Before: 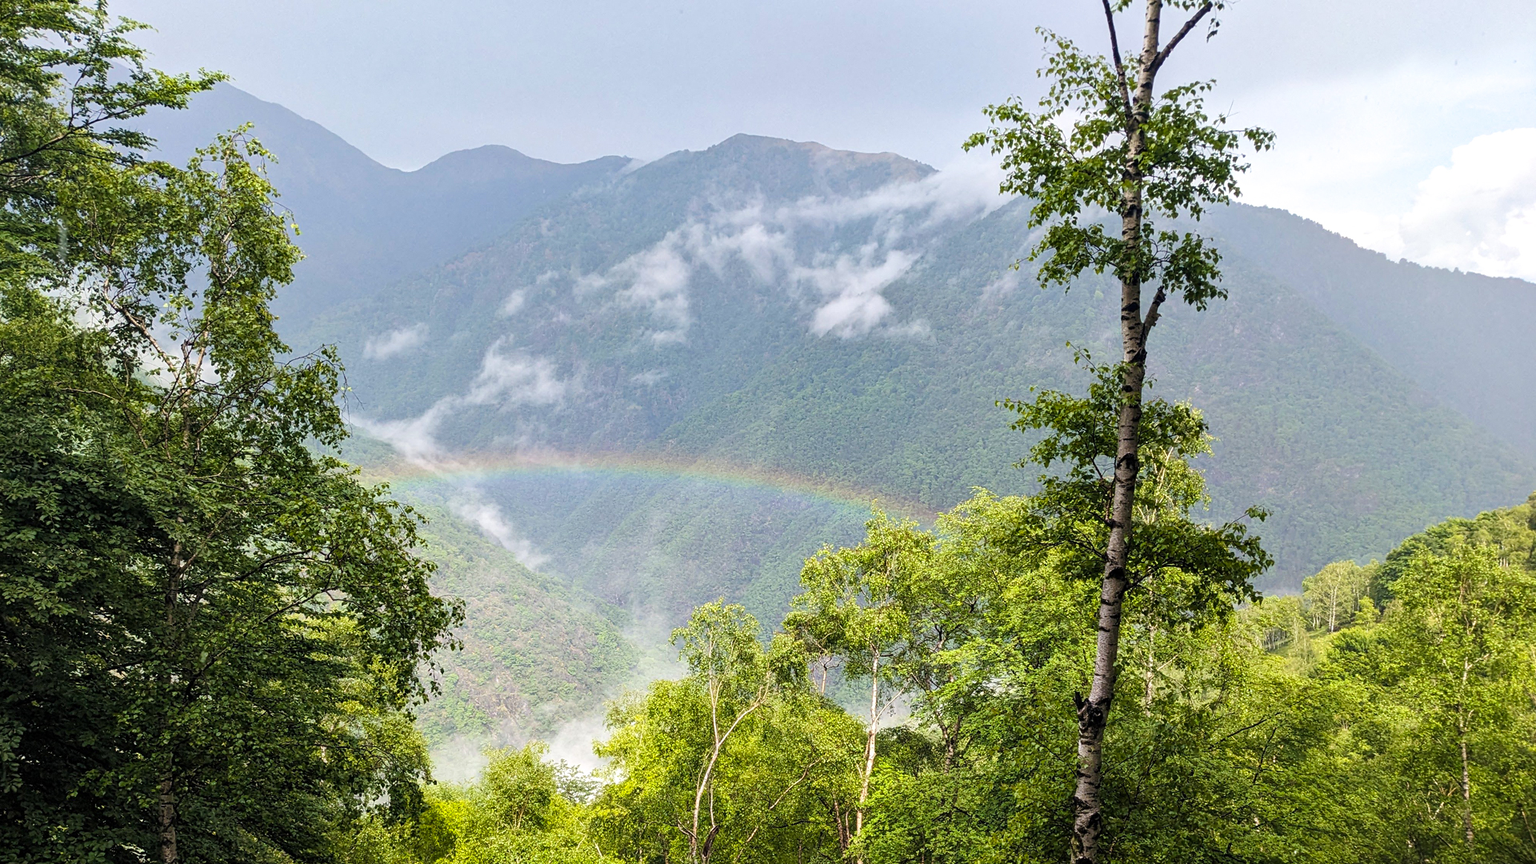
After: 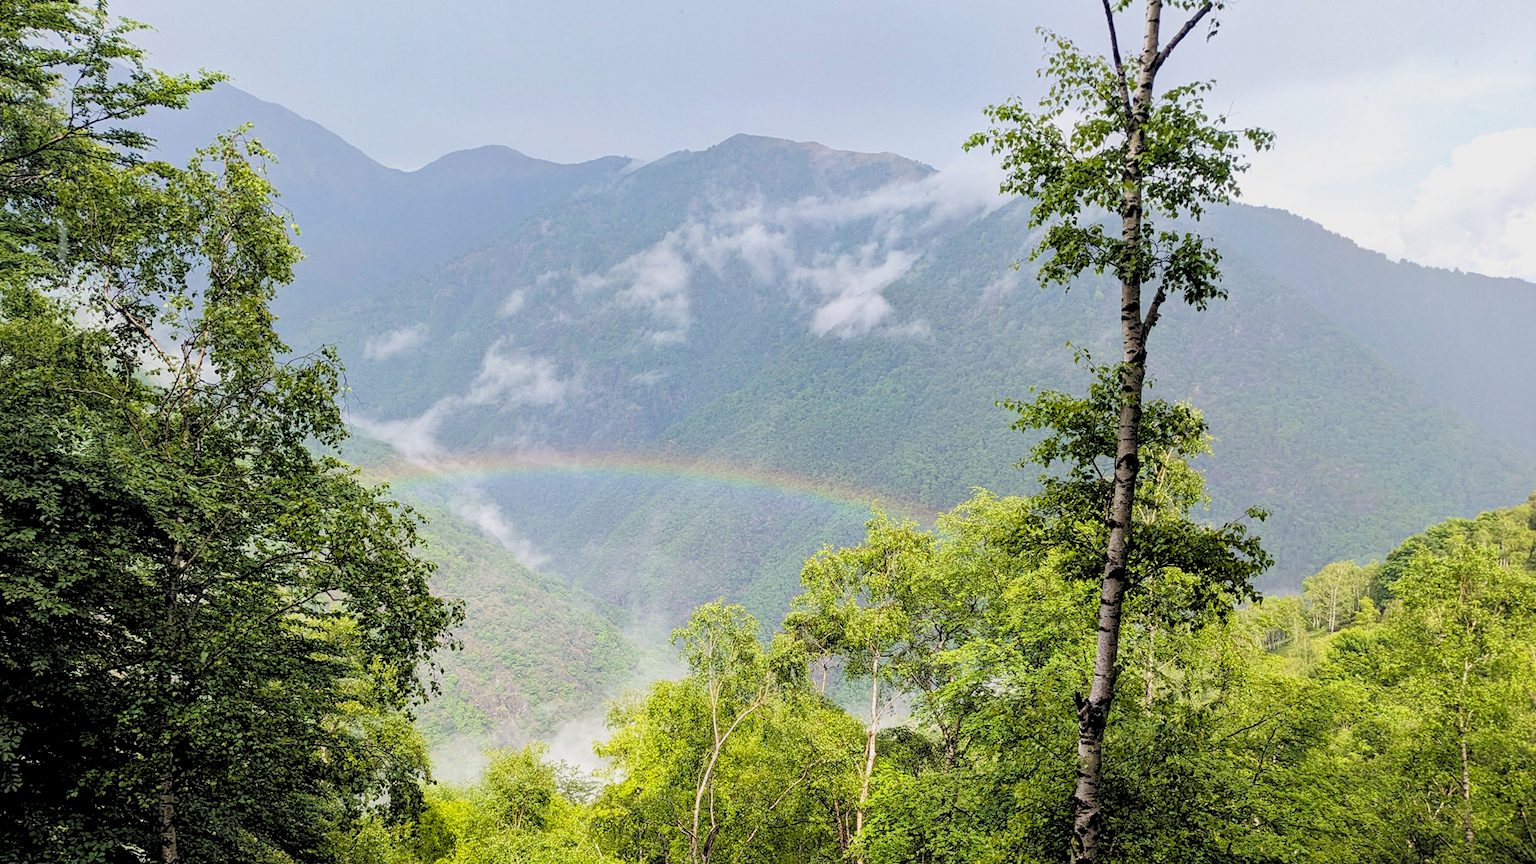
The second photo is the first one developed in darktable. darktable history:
rgb levels: preserve colors sum RGB, levels [[0.038, 0.433, 0.934], [0, 0.5, 1], [0, 0.5, 1]]
exposure: compensate highlight preservation false
